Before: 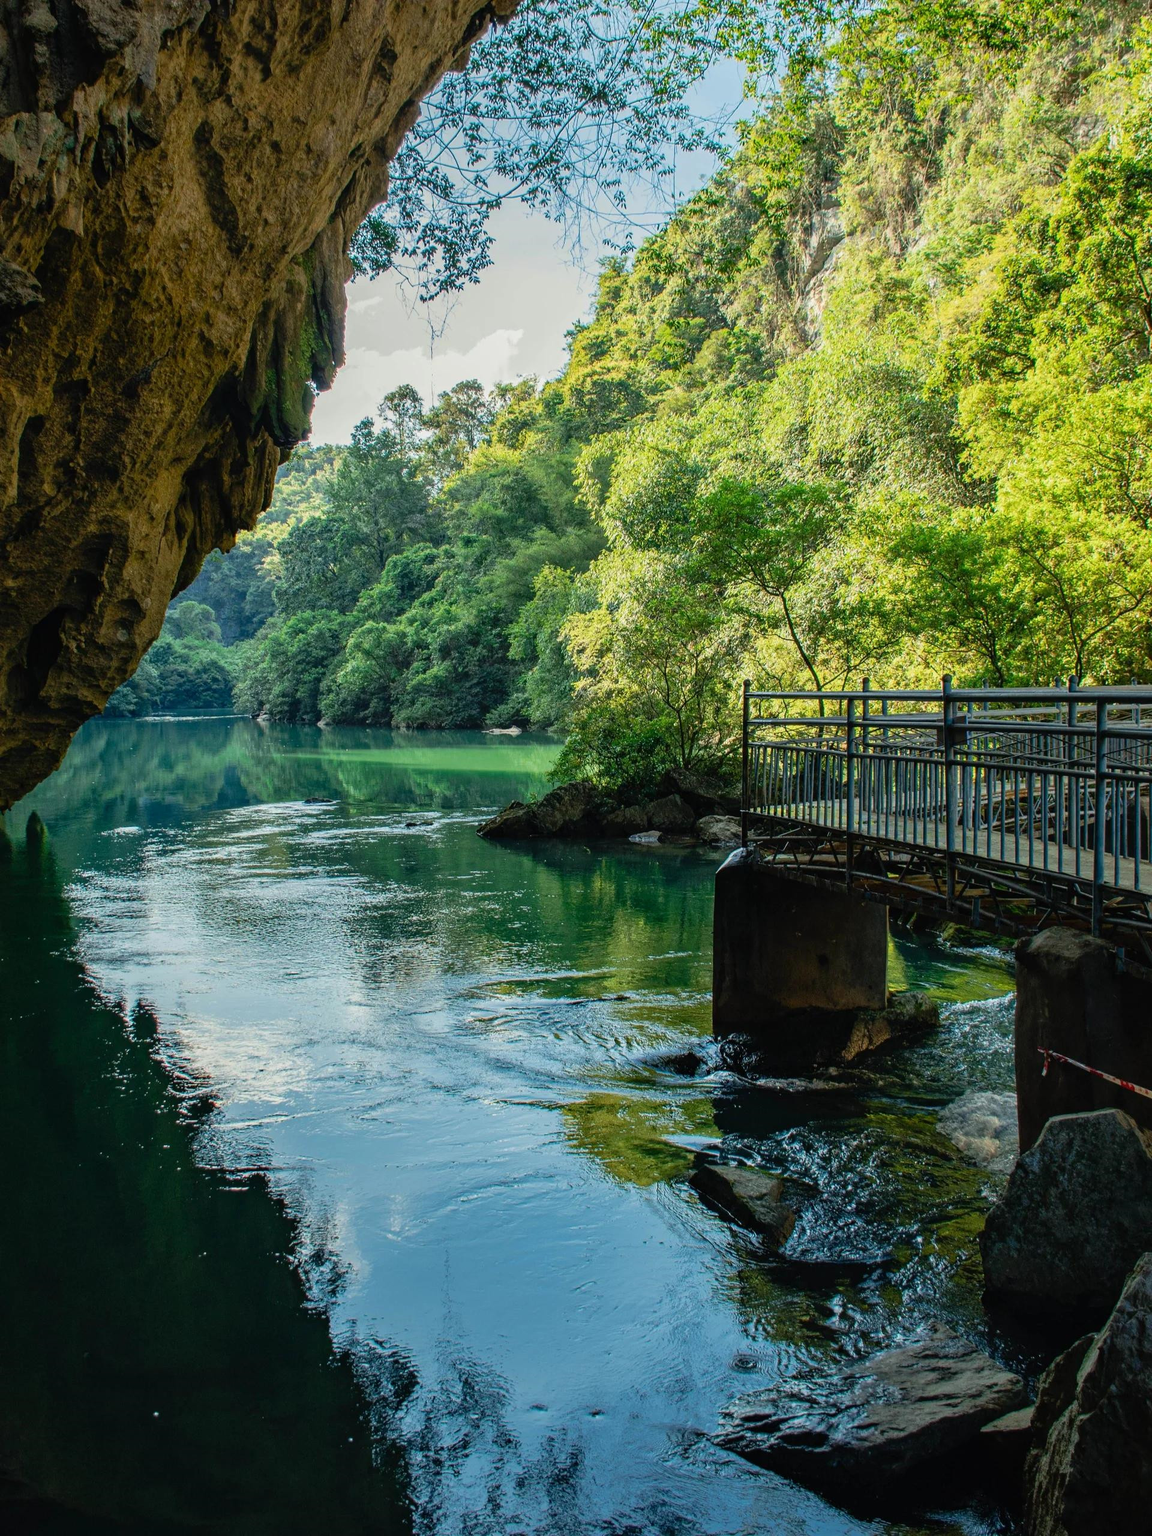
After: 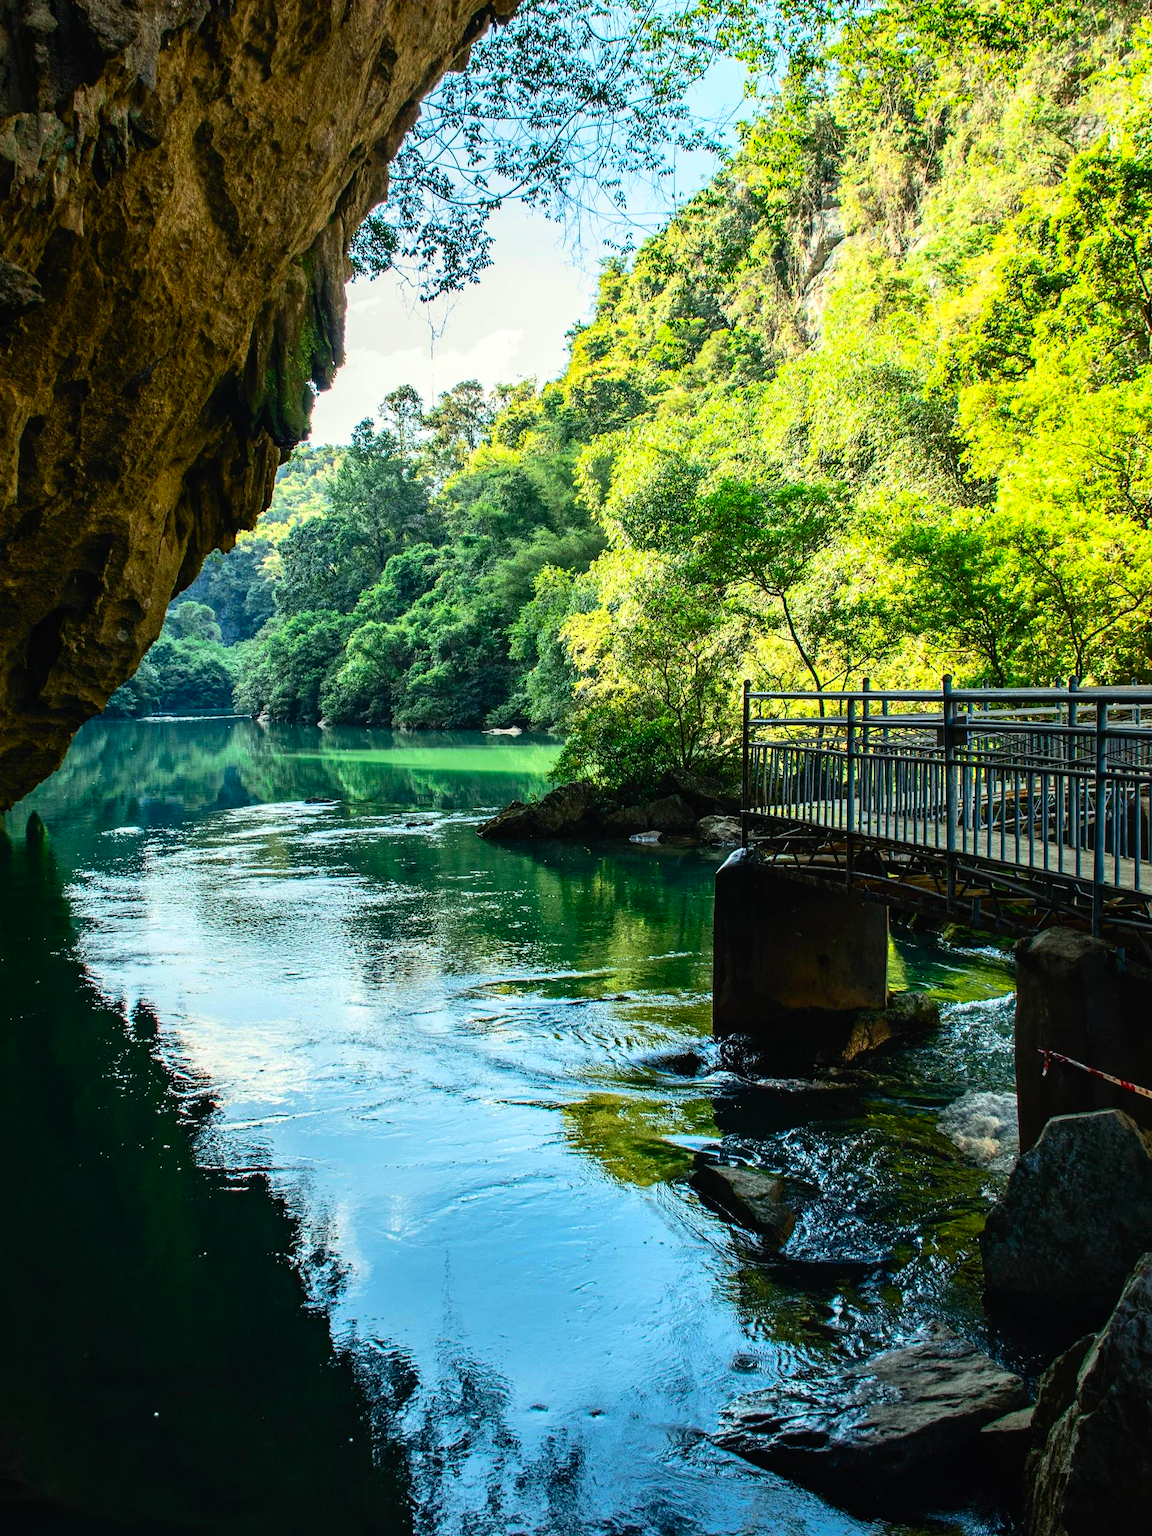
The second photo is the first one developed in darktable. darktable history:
contrast brightness saturation: contrast 0.23, brightness 0.1, saturation 0.29
tone equalizer: -8 EV -0.417 EV, -7 EV -0.389 EV, -6 EV -0.333 EV, -5 EV -0.222 EV, -3 EV 0.222 EV, -2 EV 0.333 EV, -1 EV 0.389 EV, +0 EV 0.417 EV, edges refinement/feathering 500, mask exposure compensation -1.57 EV, preserve details no
